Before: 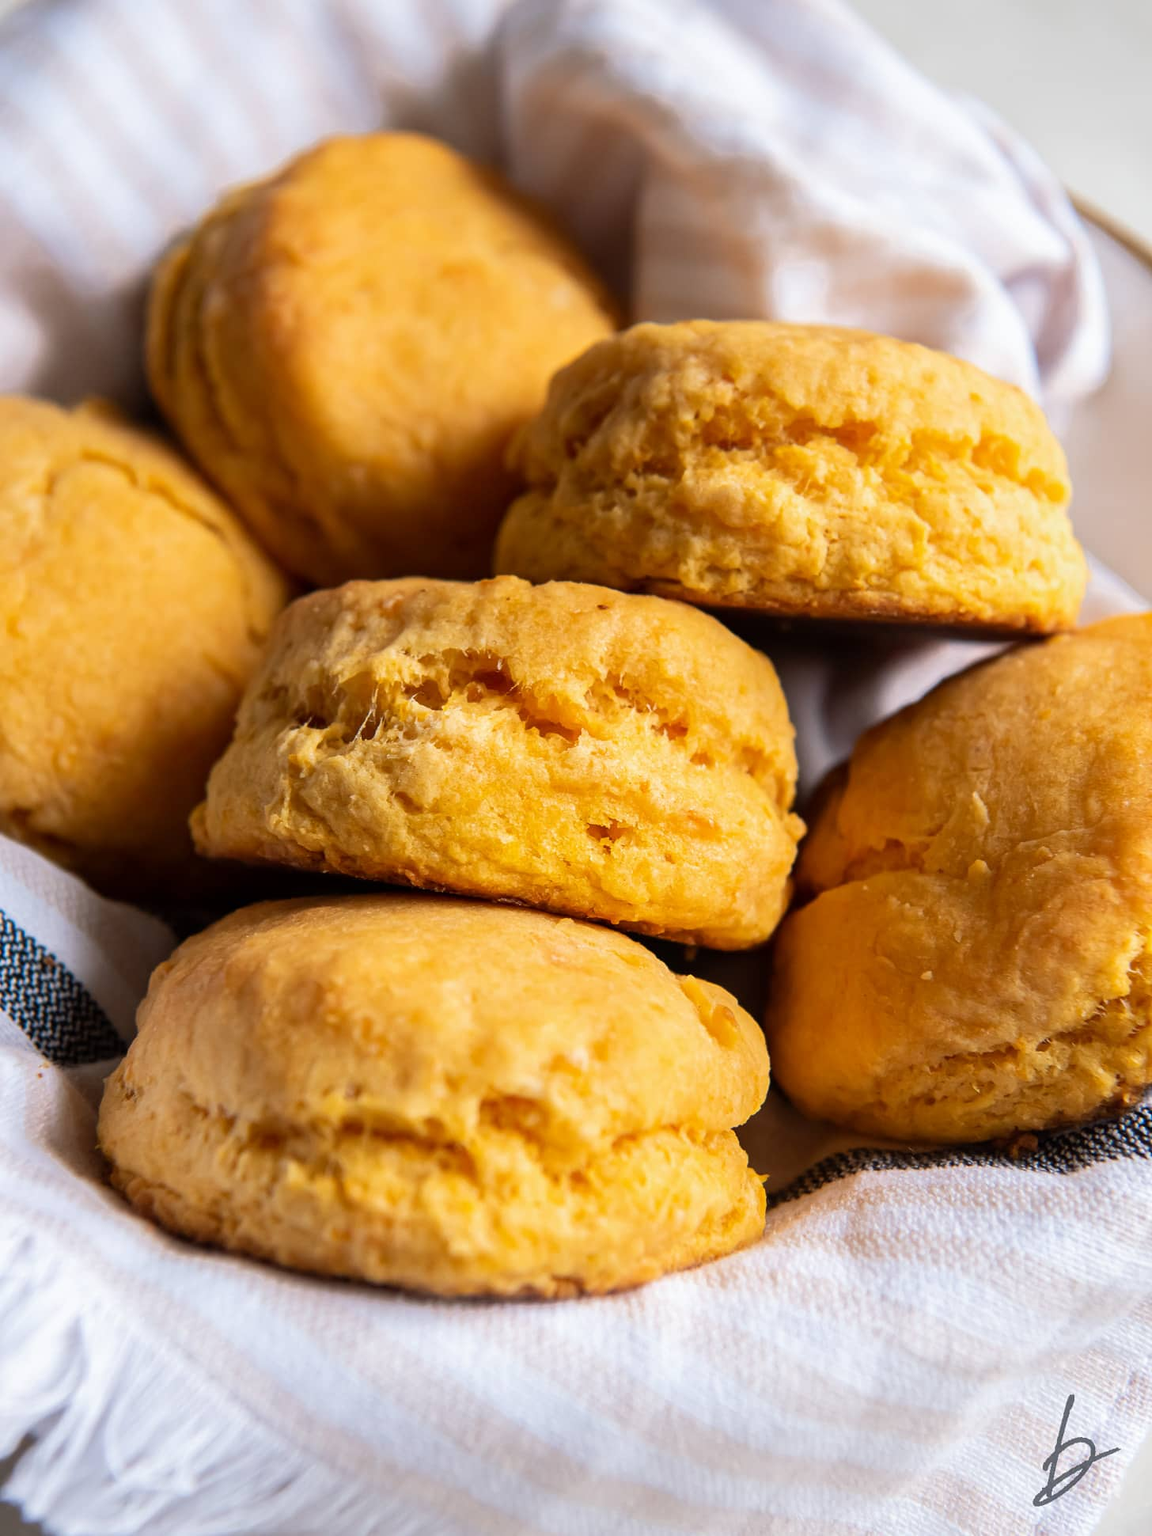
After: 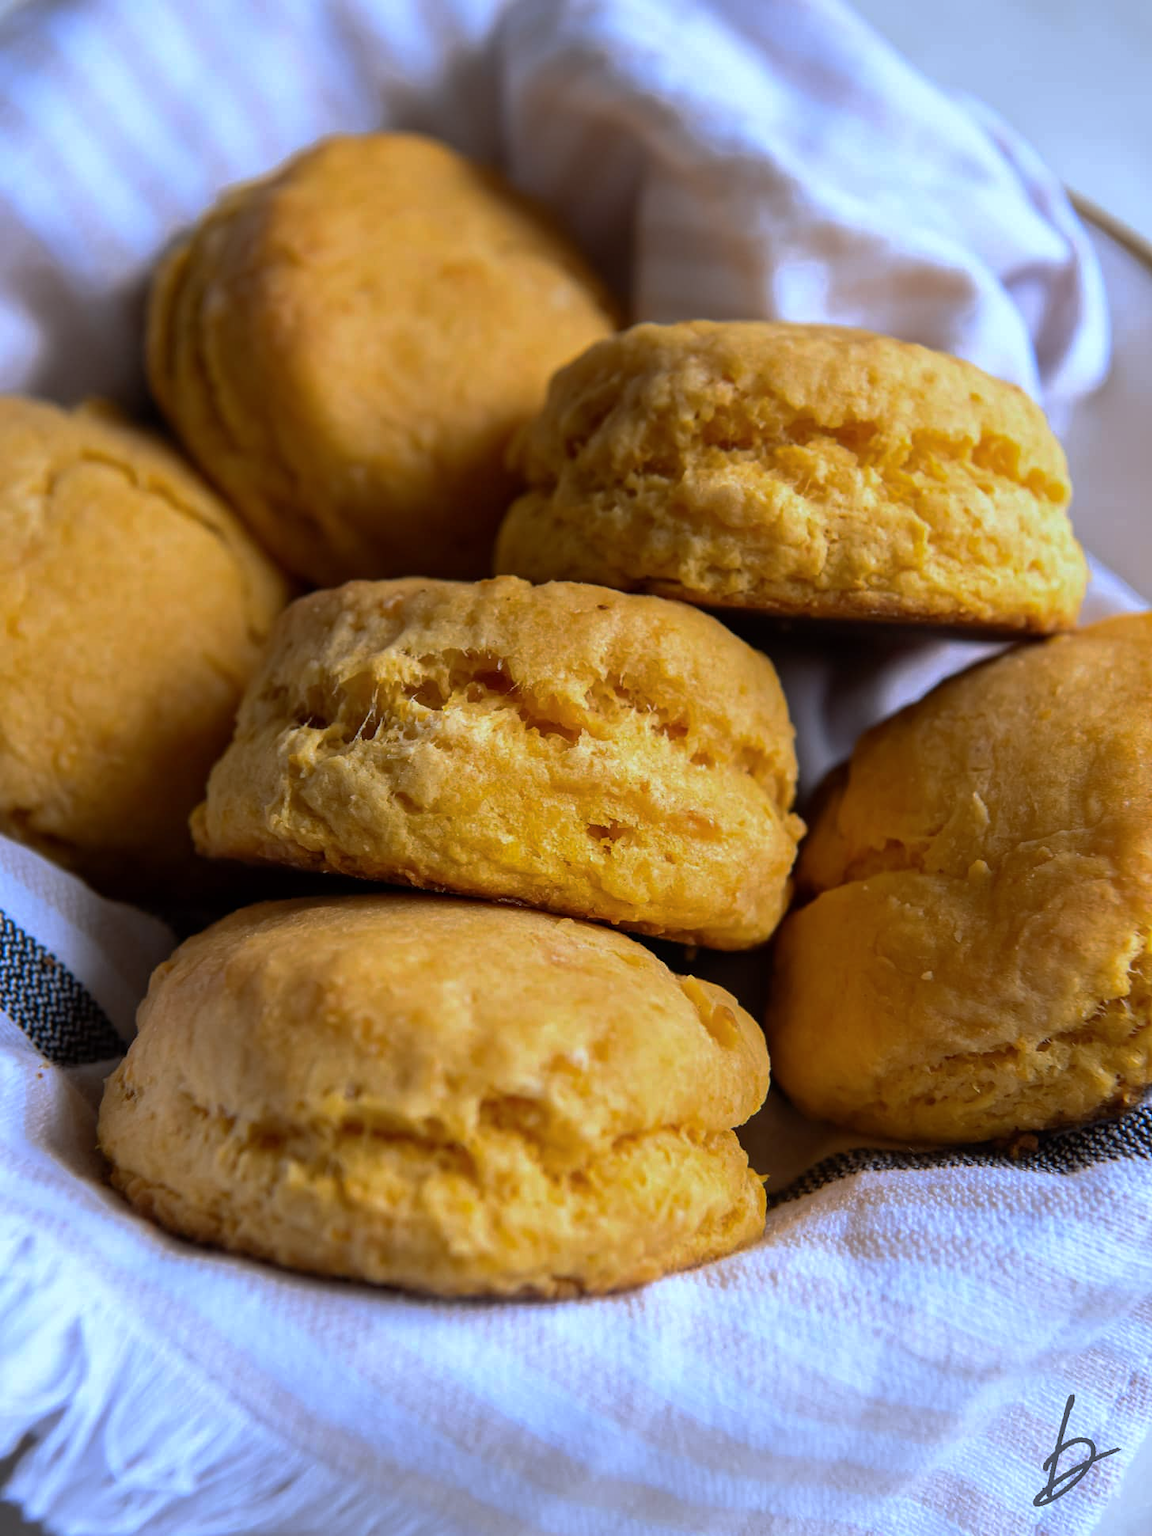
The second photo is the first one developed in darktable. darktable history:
base curve: curves: ch0 [(0, 0) (0.595, 0.418) (1, 1)], preserve colors none
white balance: red 0.926, green 1.003, blue 1.133
